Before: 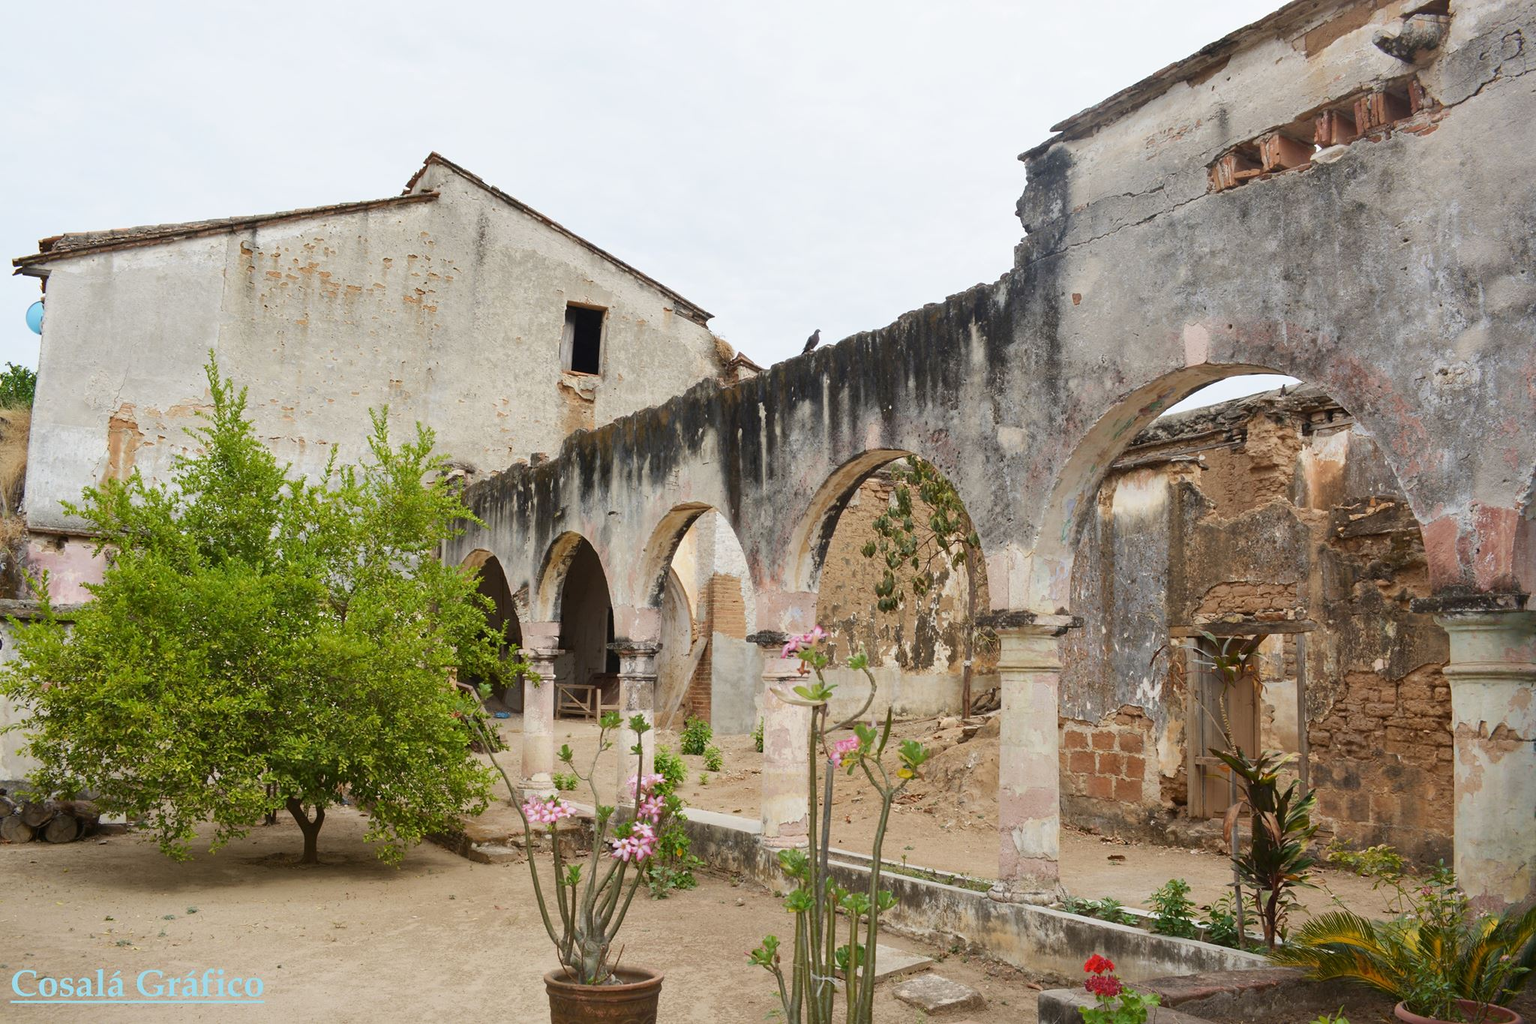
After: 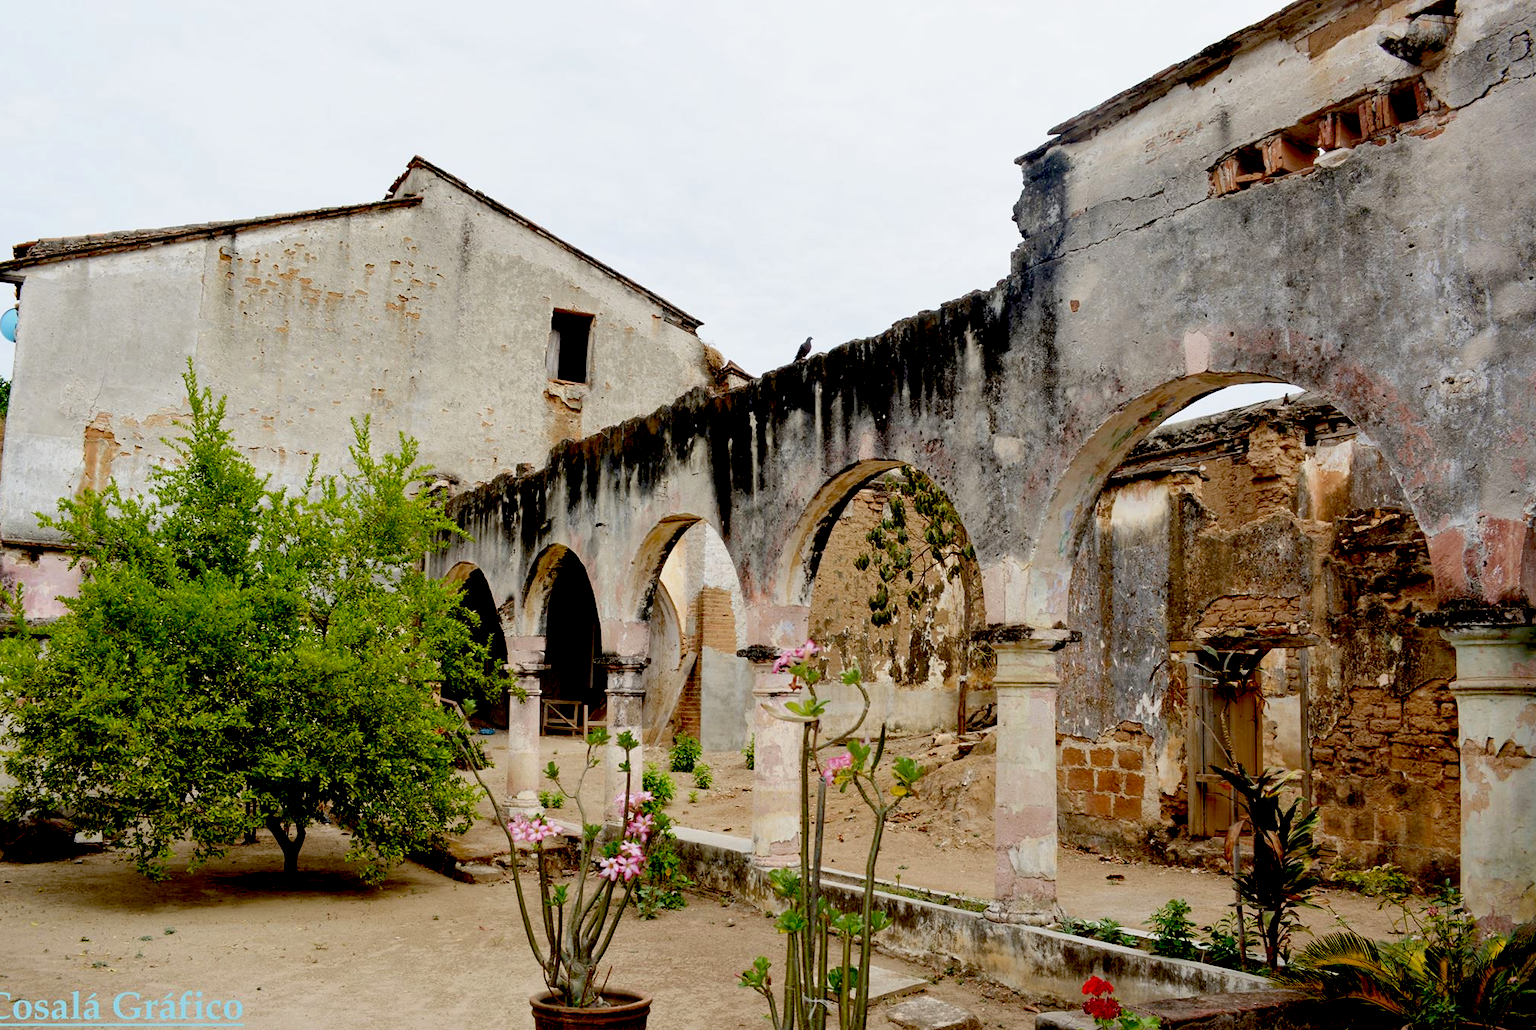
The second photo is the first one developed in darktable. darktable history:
crop and rotate: left 1.725%, right 0.506%, bottom 1.611%
exposure: black level correction 0.054, exposure -0.032 EV, compensate highlight preservation false
